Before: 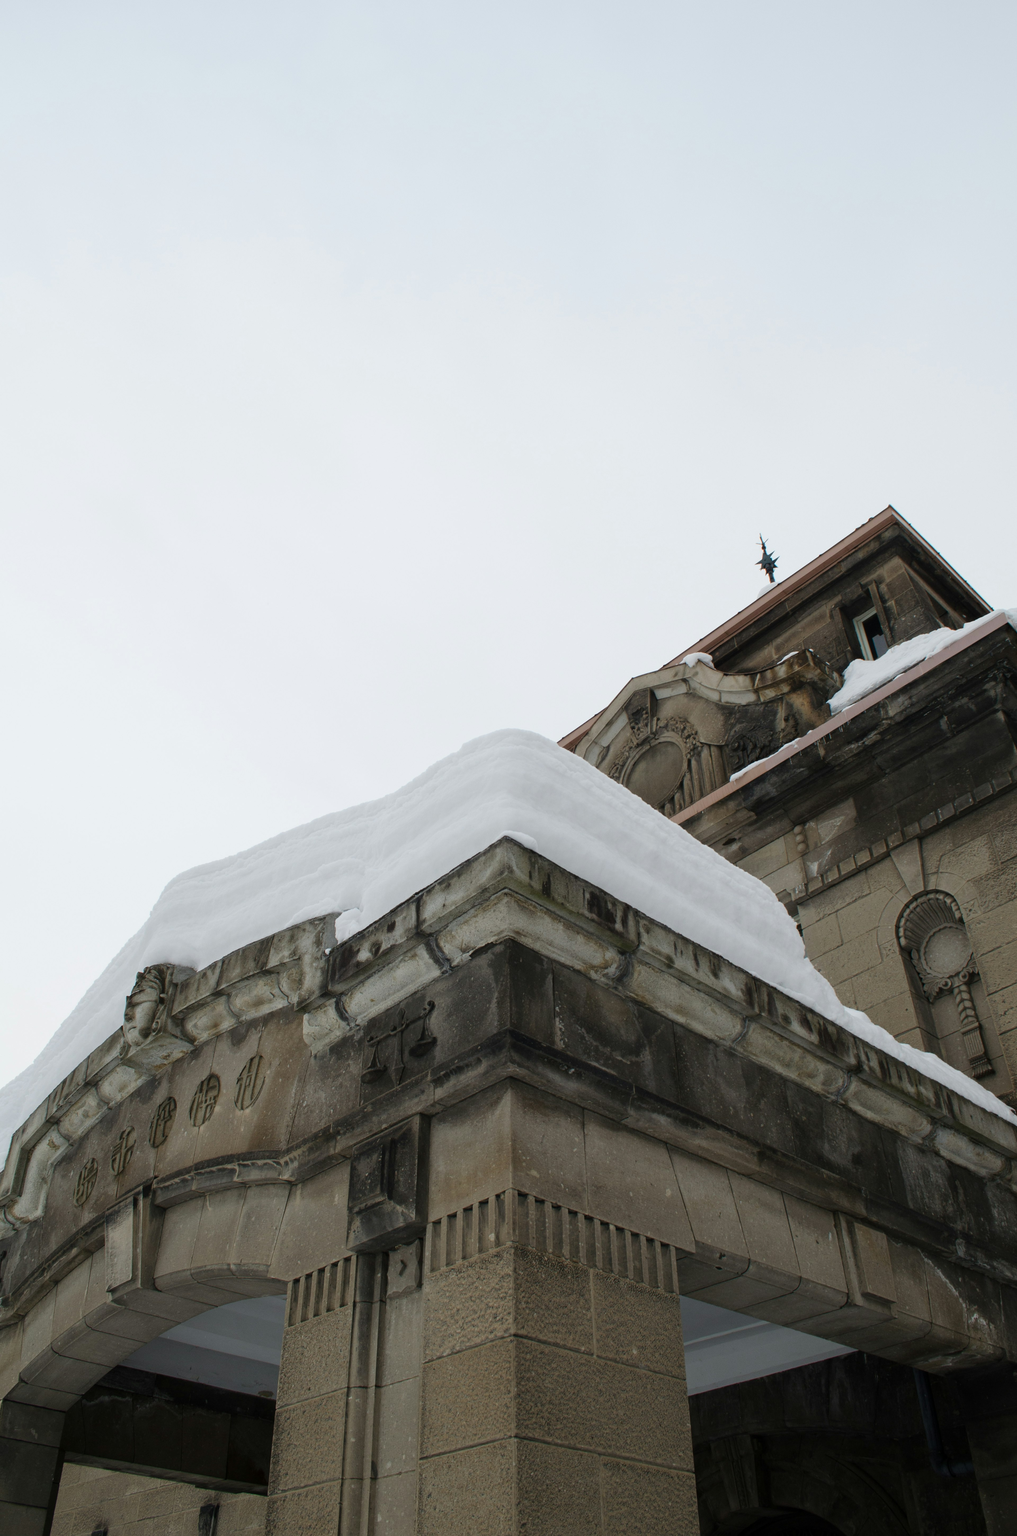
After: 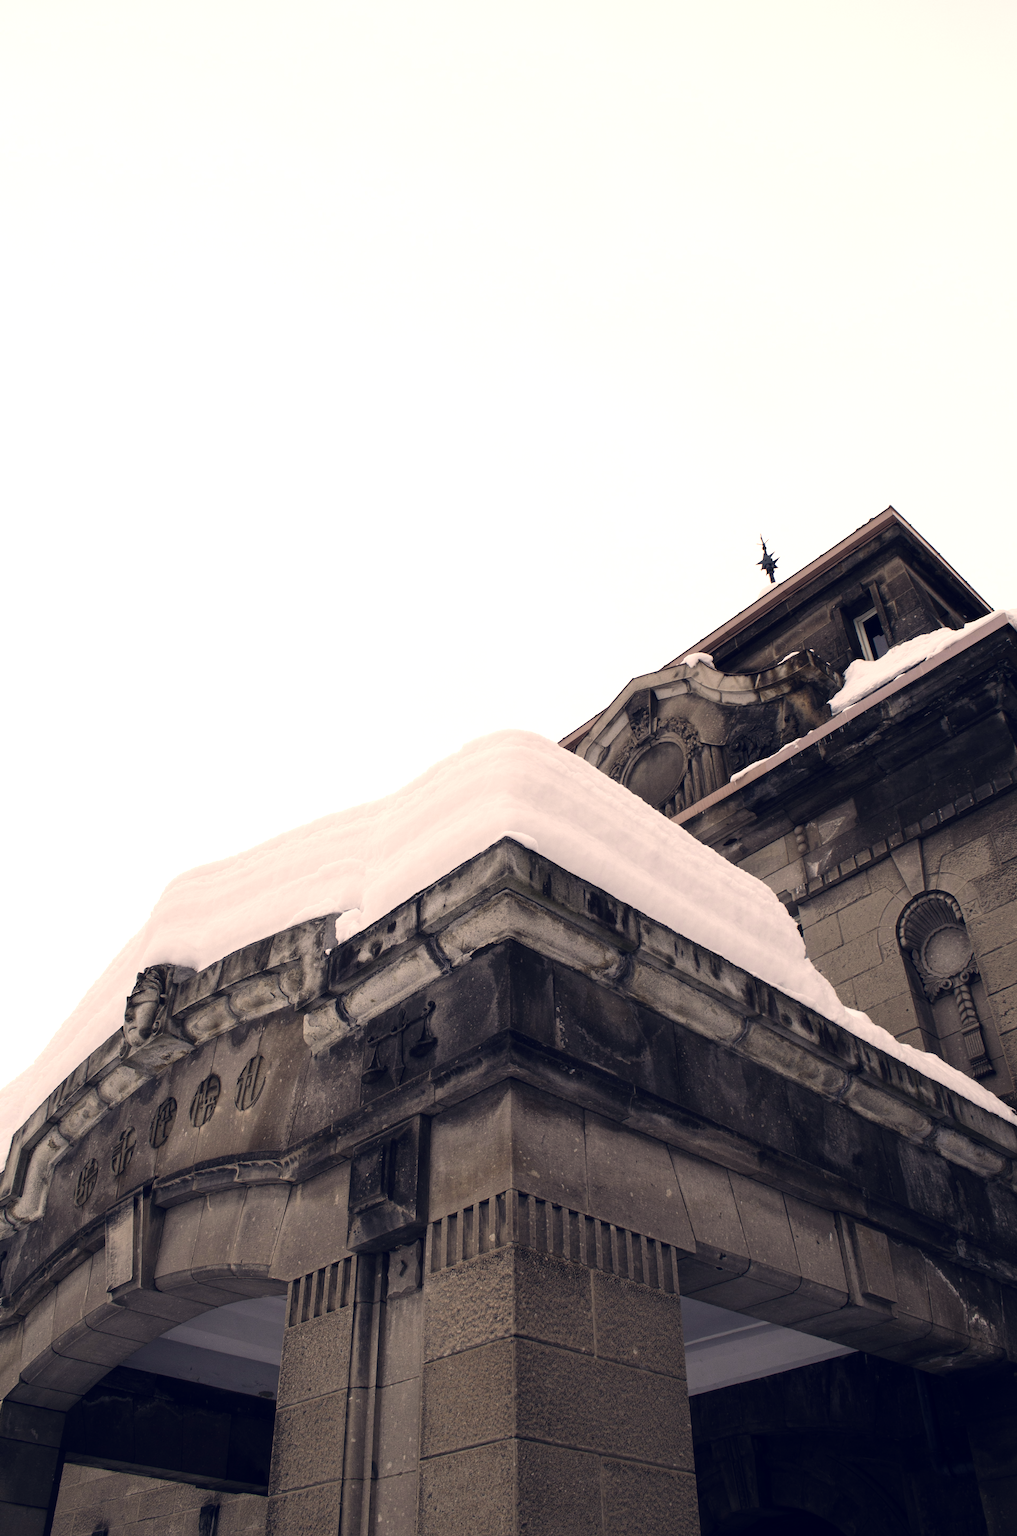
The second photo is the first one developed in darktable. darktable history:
white balance: red 0.925, blue 1.046
tone equalizer: -8 EV -0.75 EV, -7 EV -0.7 EV, -6 EV -0.6 EV, -5 EV -0.4 EV, -3 EV 0.4 EV, -2 EV 0.6 EV, -1 EV 0.7 EV, +0 EV 0.75 EV, edges refinement/feathering 500, mask exposure compensation -1.57 EV, preserve details no
color correction: highlights a* 19.59, highlights b* 27.49, shadows a* 3.46, shadows b* -17.28, saturation 0.73
